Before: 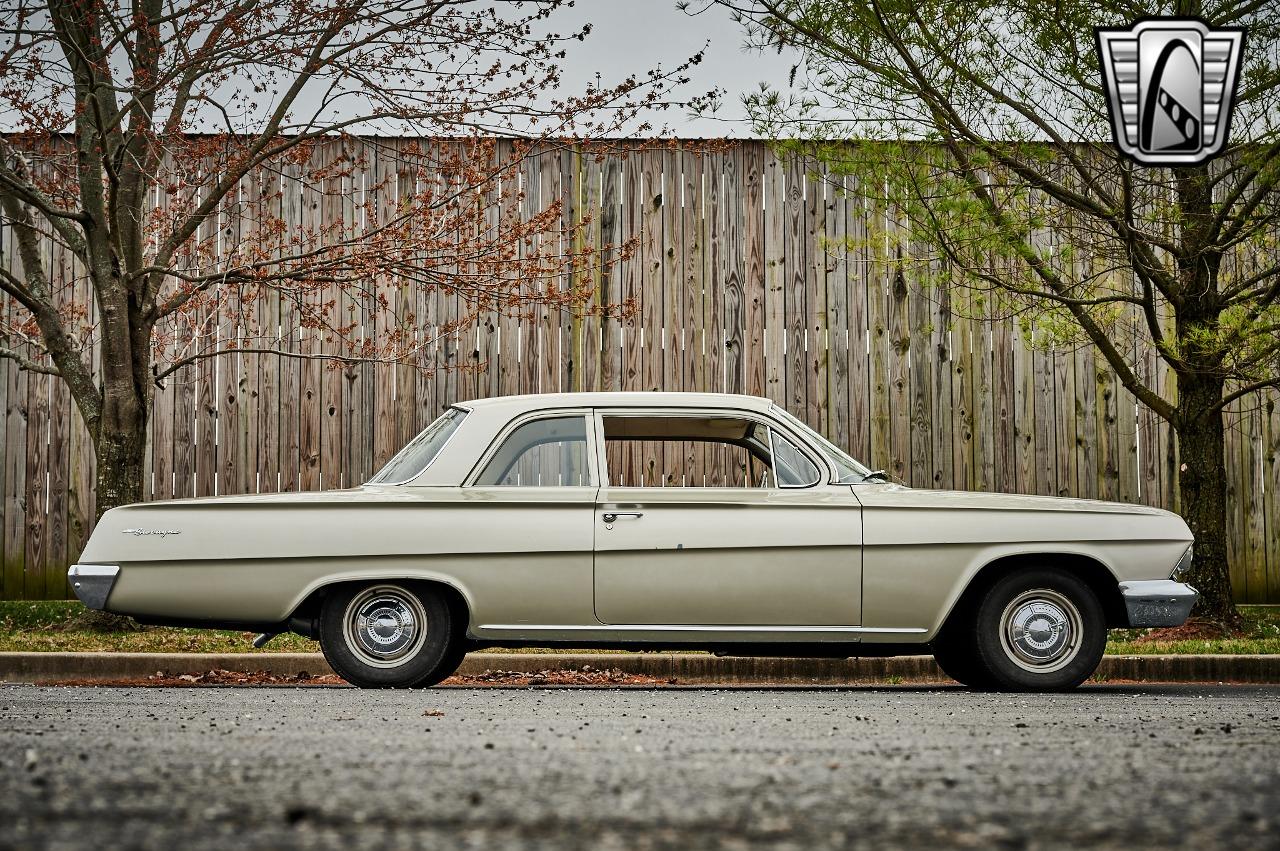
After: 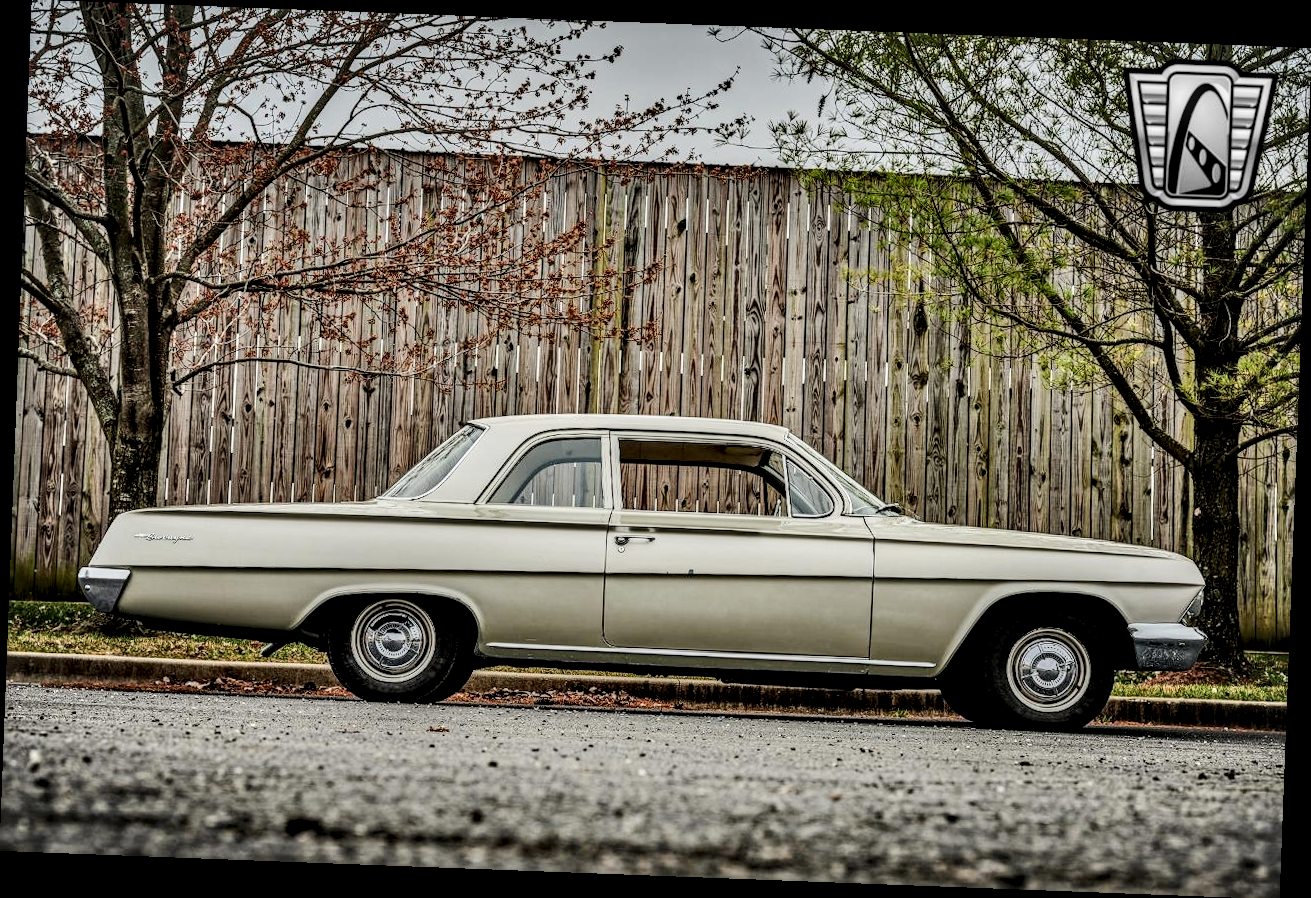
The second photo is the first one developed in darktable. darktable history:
filmic rgb: black relative exposure -7.65 EV, white relative exposure 4.56 EV, hardness 3.61, color science v6 (2022)
local contrast: highlights 19%, detail 186%
rotate and perspective: rotation 2.17°, automatic cropping off
shadows and highlights: shadows 62.66, white point adjustment 0.37, highlights -34.44, compress 83.82%
